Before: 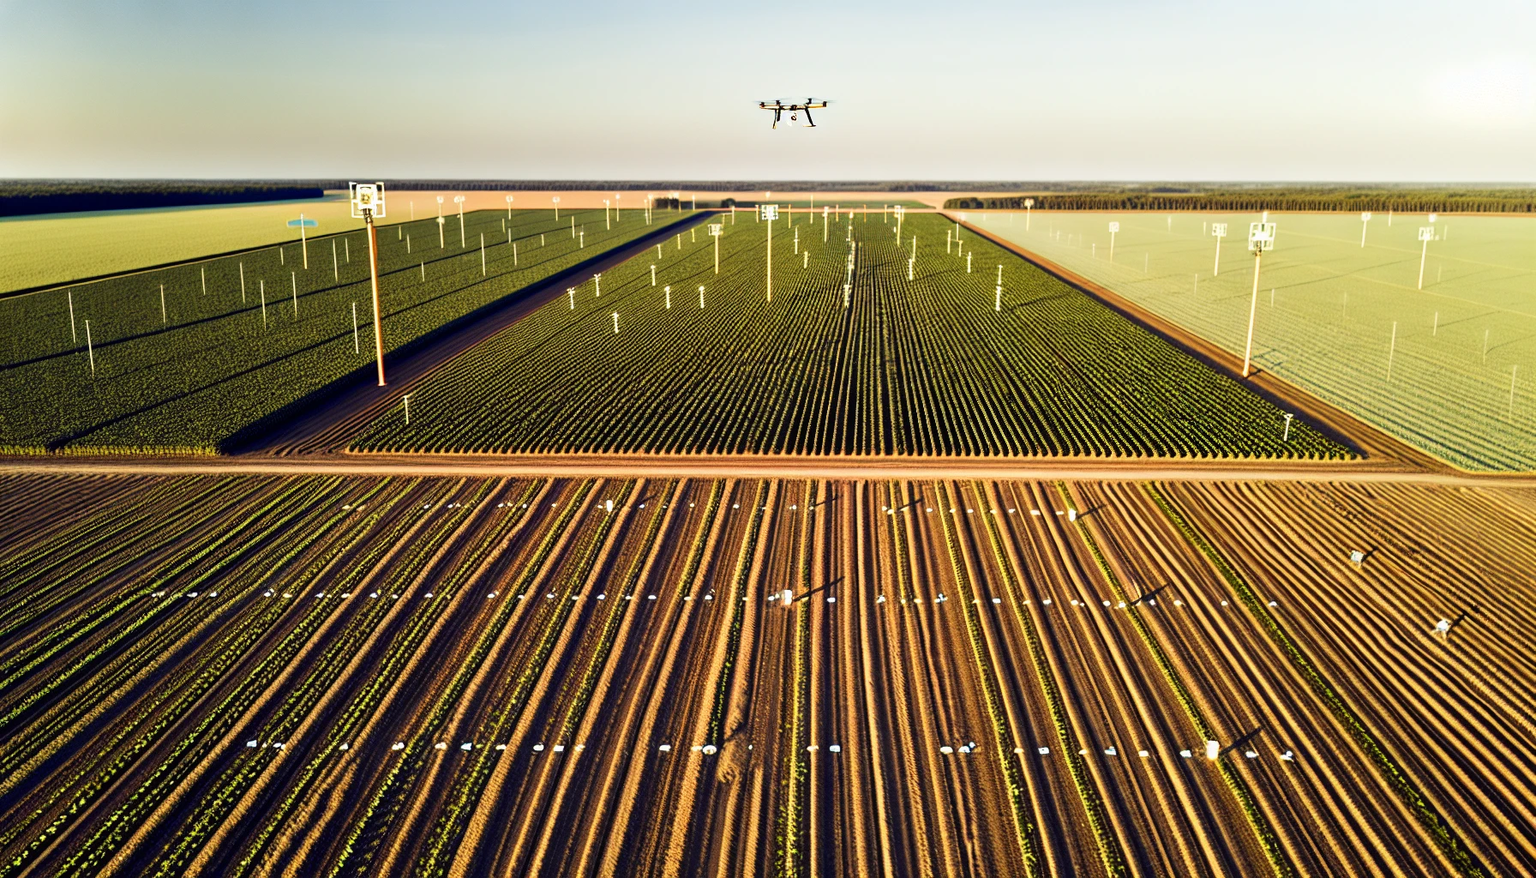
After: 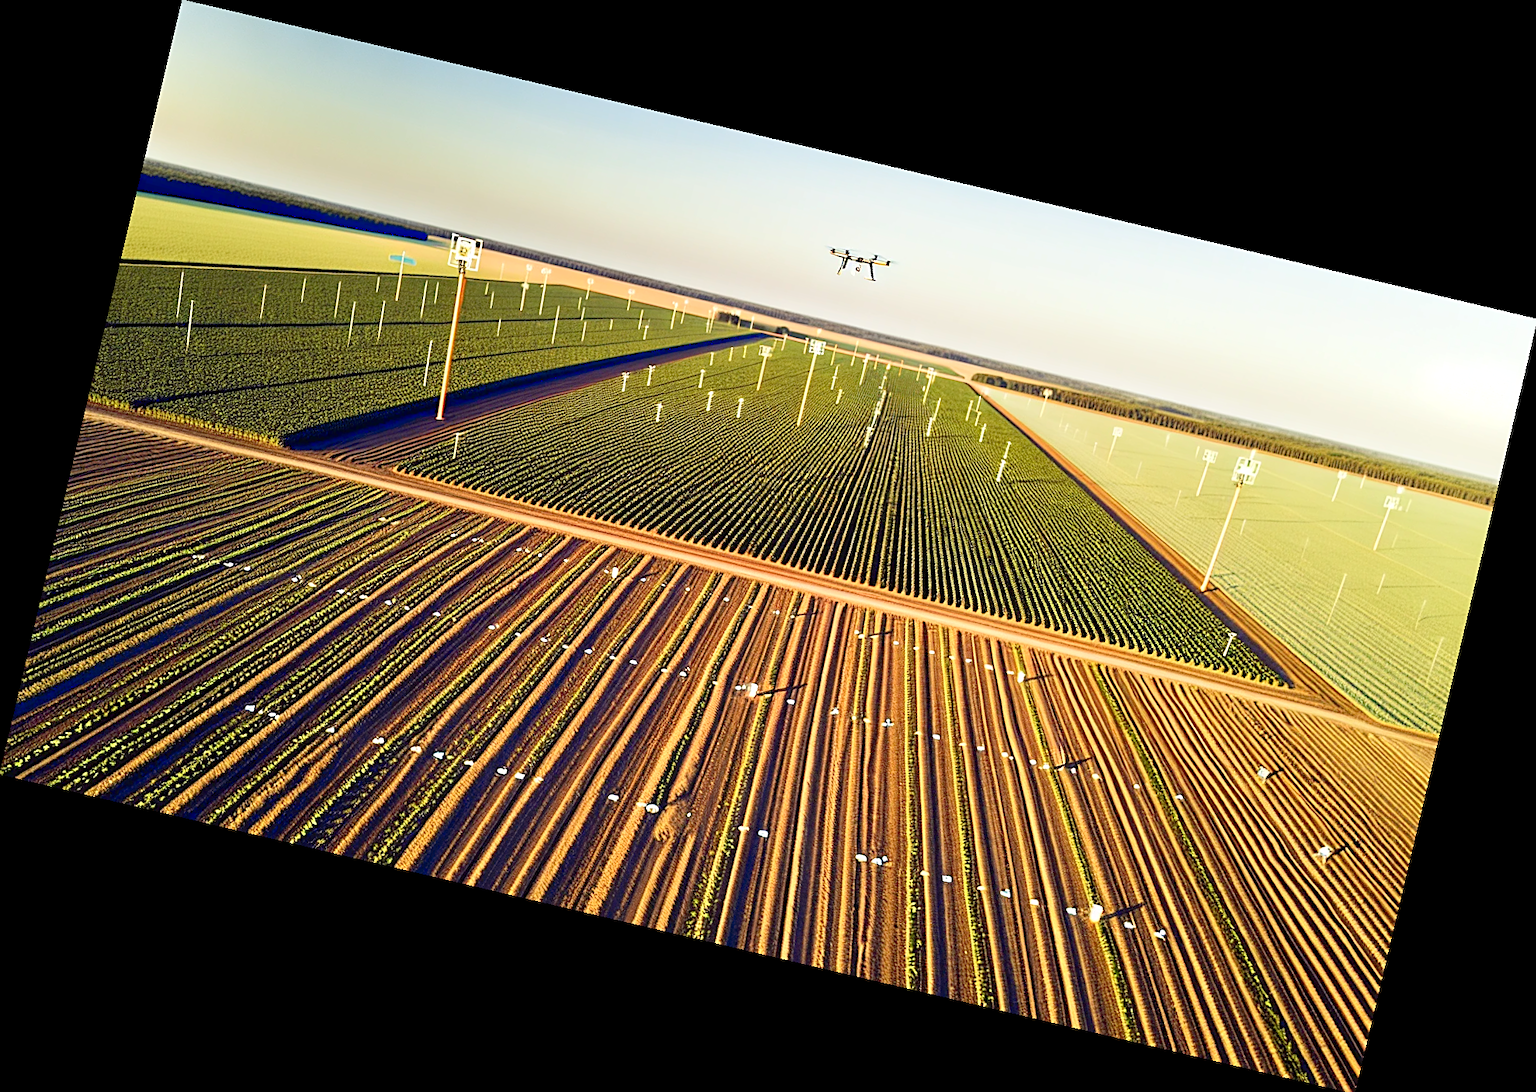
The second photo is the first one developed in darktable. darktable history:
rotate and perspective: rotation 13.27°, automatic cropping off
levels: levels [0, 0.43, 0.984]
sharpen: on, module defaults
